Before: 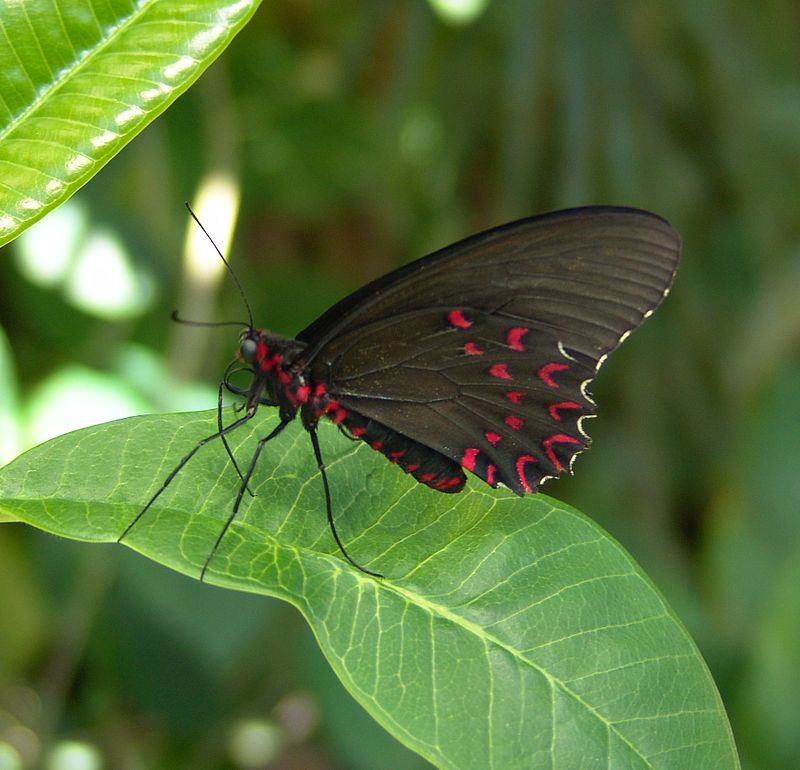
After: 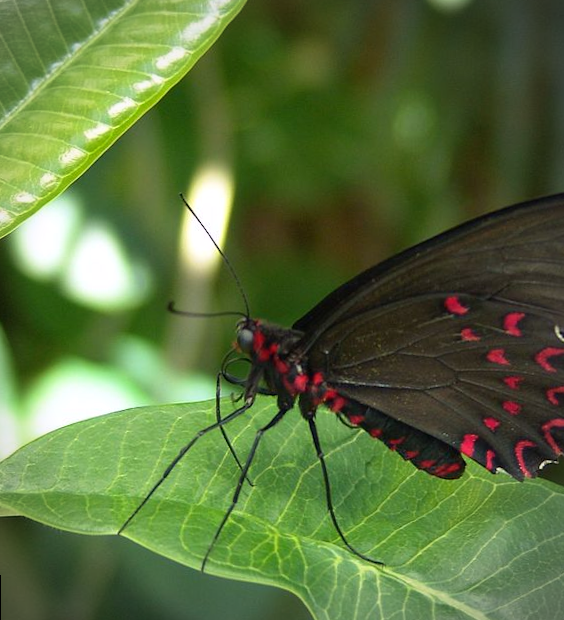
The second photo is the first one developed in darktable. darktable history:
white balance: red 1.004, blue 1.024
vignetting: on, module defaults
crop: right 28.885%, bottom 16.626%
rotate and perspective: rotation -1°, crop left 0.011, crop right 0.989, crop top 0.025, crop bottom 0.975
